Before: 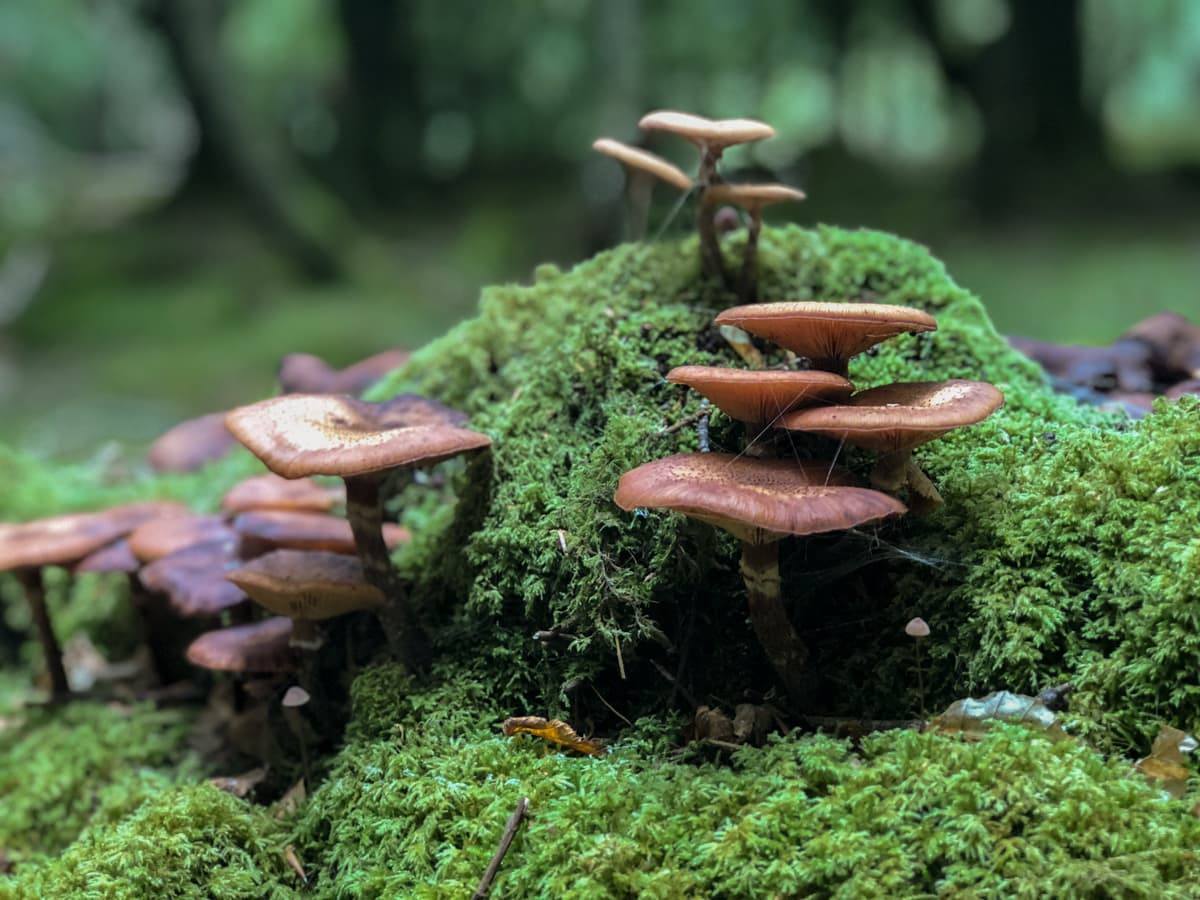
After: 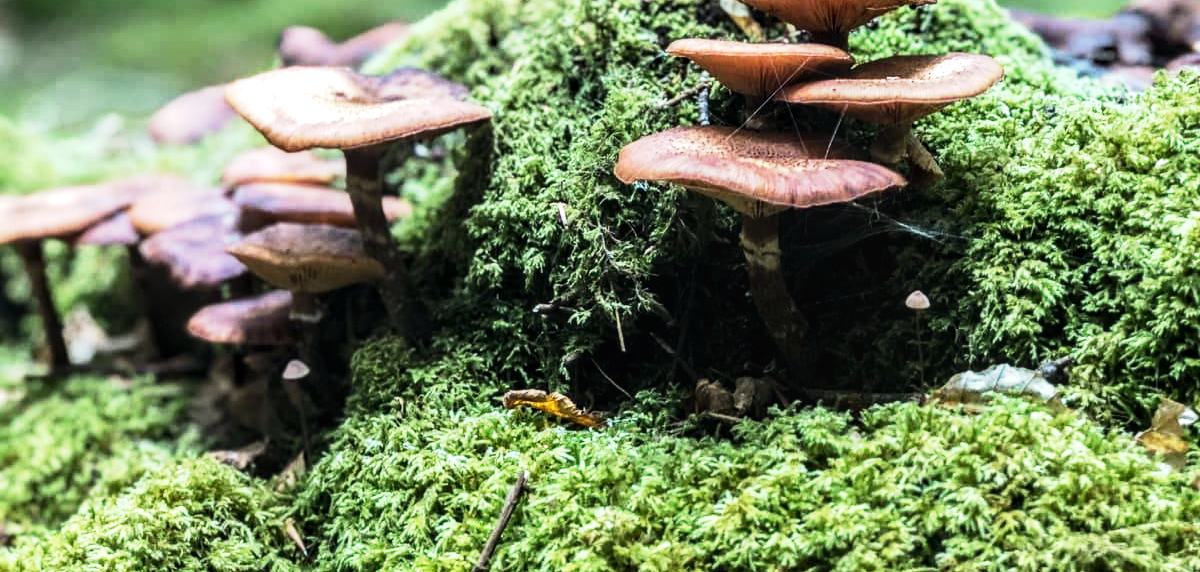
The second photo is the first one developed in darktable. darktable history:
local contrast: on, module defaults
crop and rotate: top 36.435%
tone equalizer: -8 EV -1.08 EV, -7 EV -1.01 EV, -6 EV -0.867 EV, -5 EV -0.578 EV, -3 EV 0.578 EV, -2 EV 0.867 EV, -1 EV 1.01 EV, +0 EV 1.08 EV, edges refinement/feathering 500, mask exposure compensation -1.57 EV, preserve details no
base curve: curves: ch0 [(0, 0) (0.088, 0.125) (0.176, 0.251) (0.354, 0.501) (0.613, 0.749) (1, 0.877)], preserve colors none
exposure: black level correction 0.001, exposure 0.191 EV, compensate highlight preservation false
